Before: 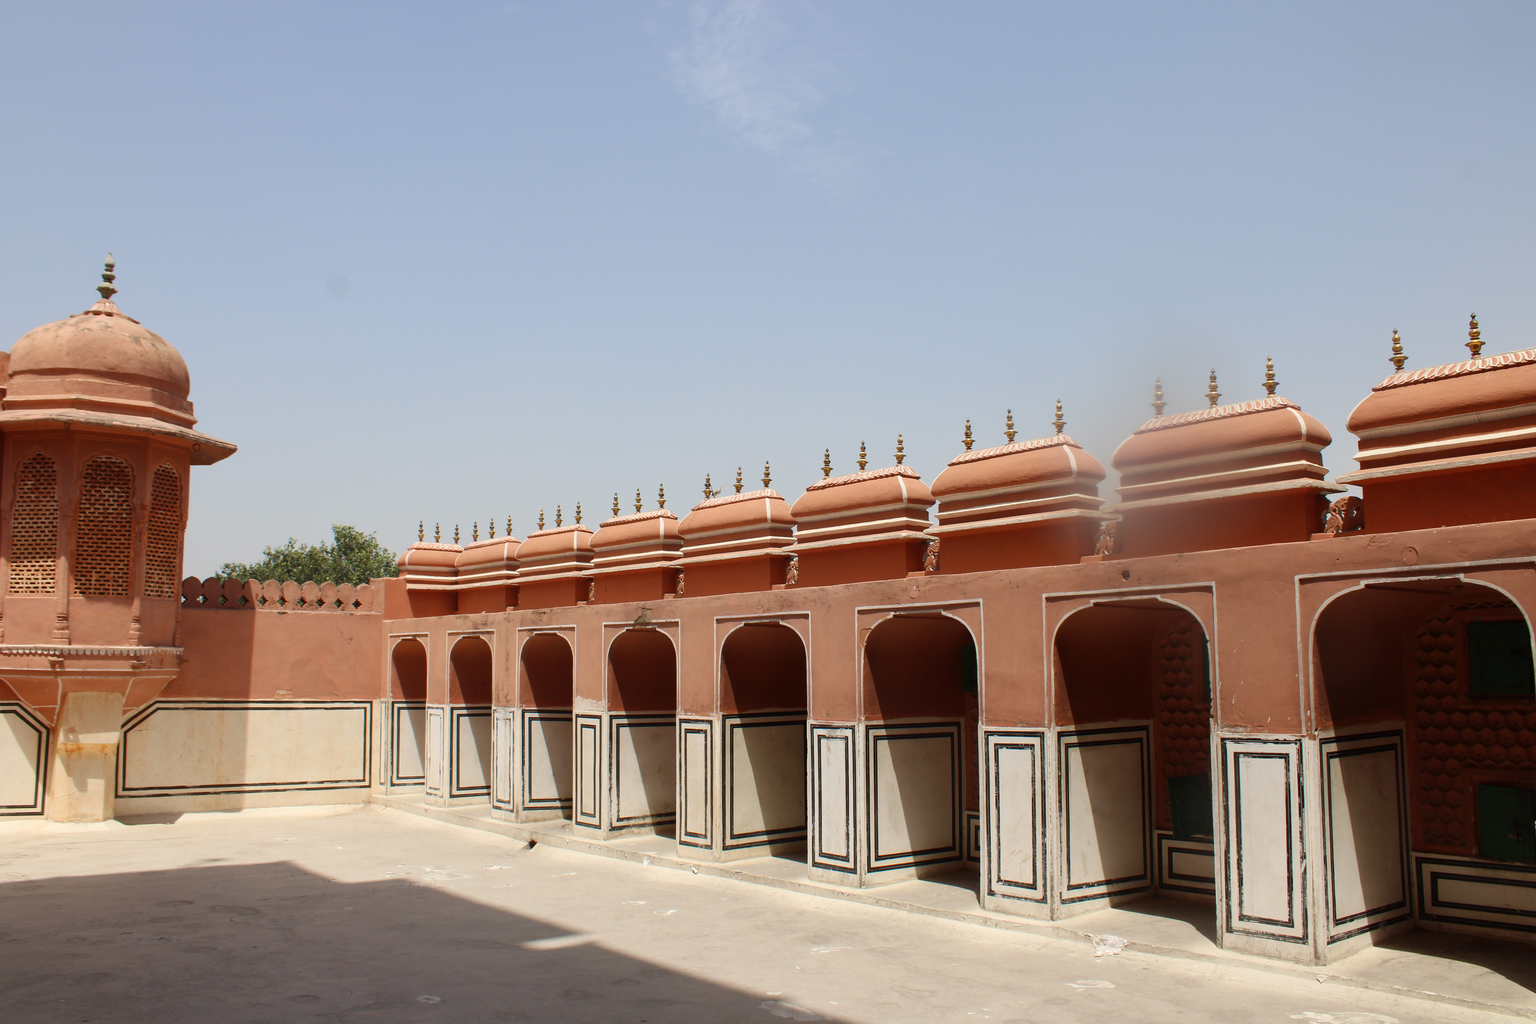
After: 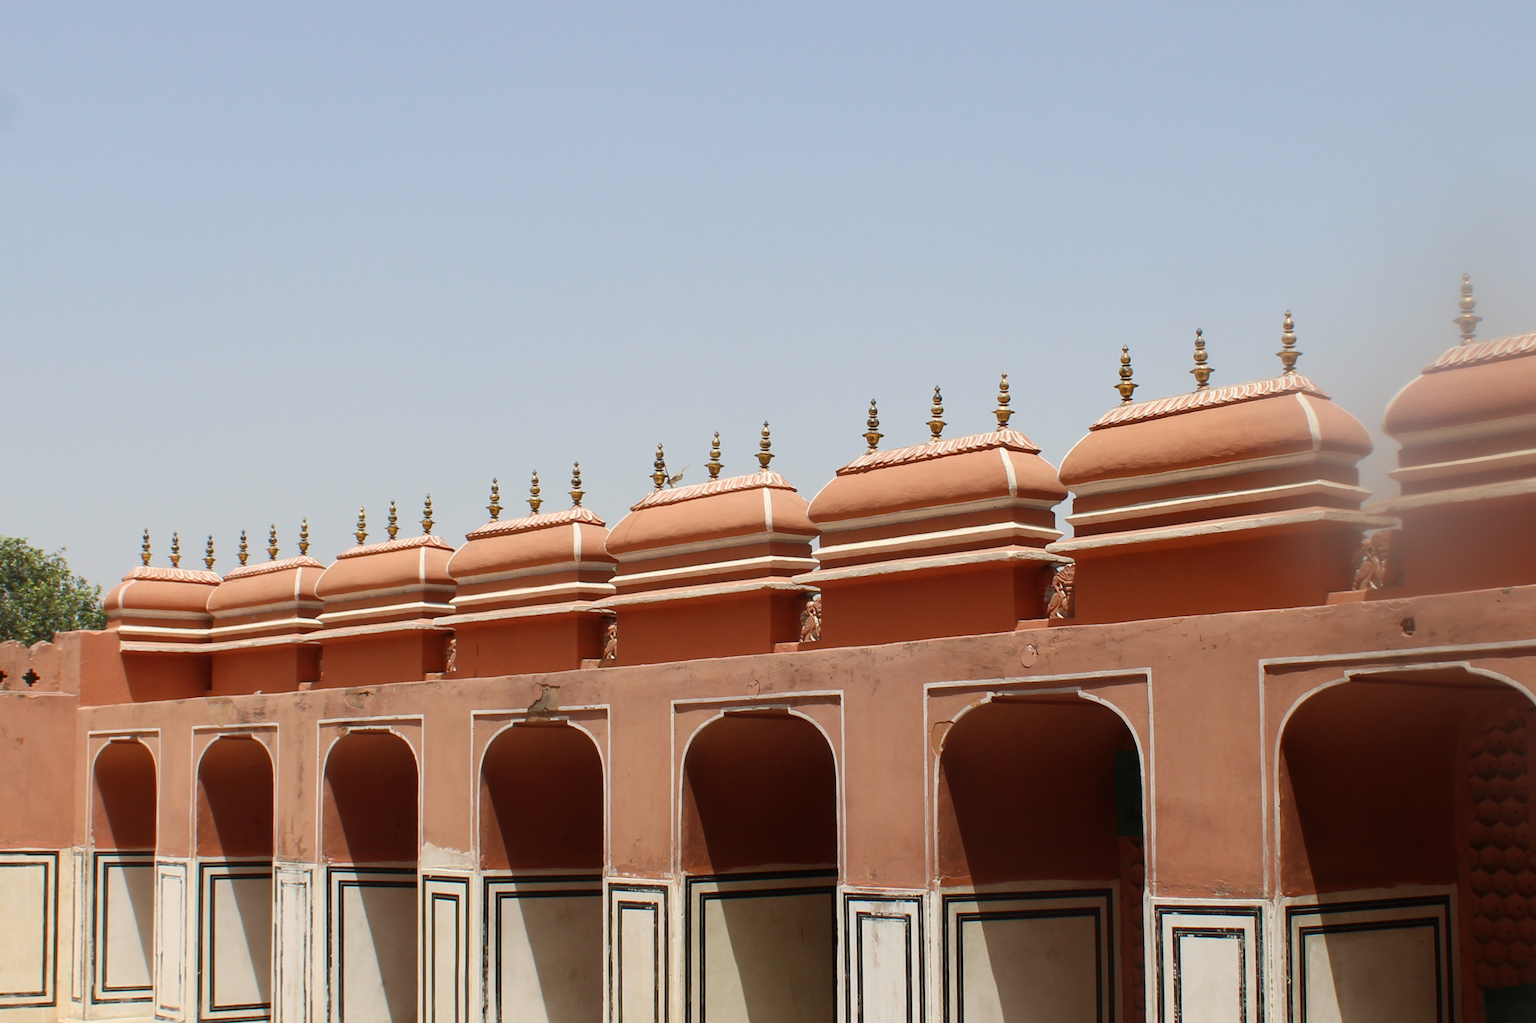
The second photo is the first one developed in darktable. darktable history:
tone equalizer: on, module defaults
crop and rotate: left 22.13%, top 22.054%, right 22.026%, bottom 22.102%
